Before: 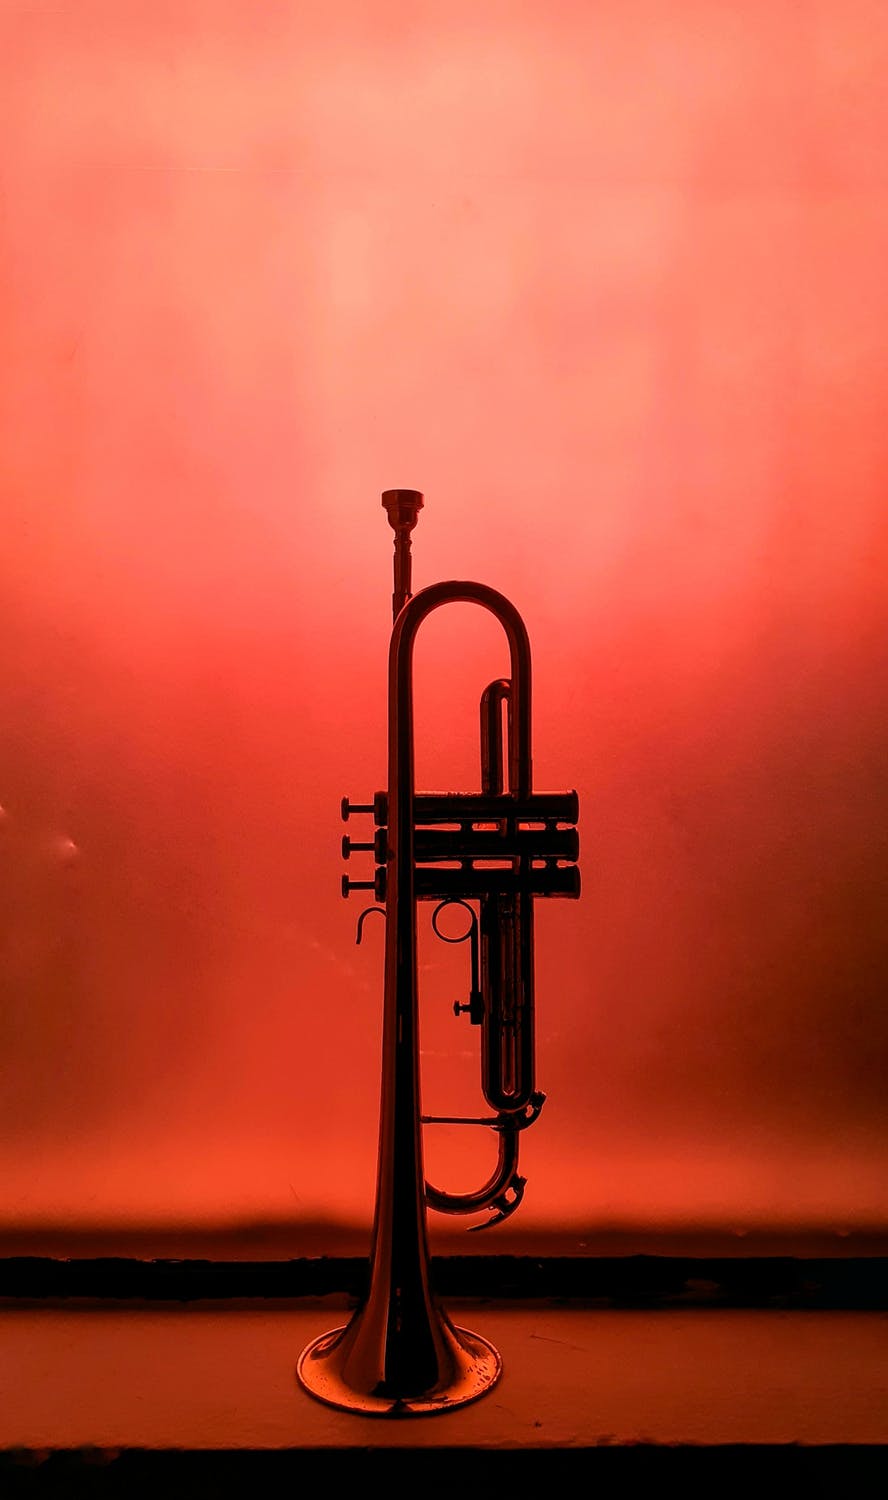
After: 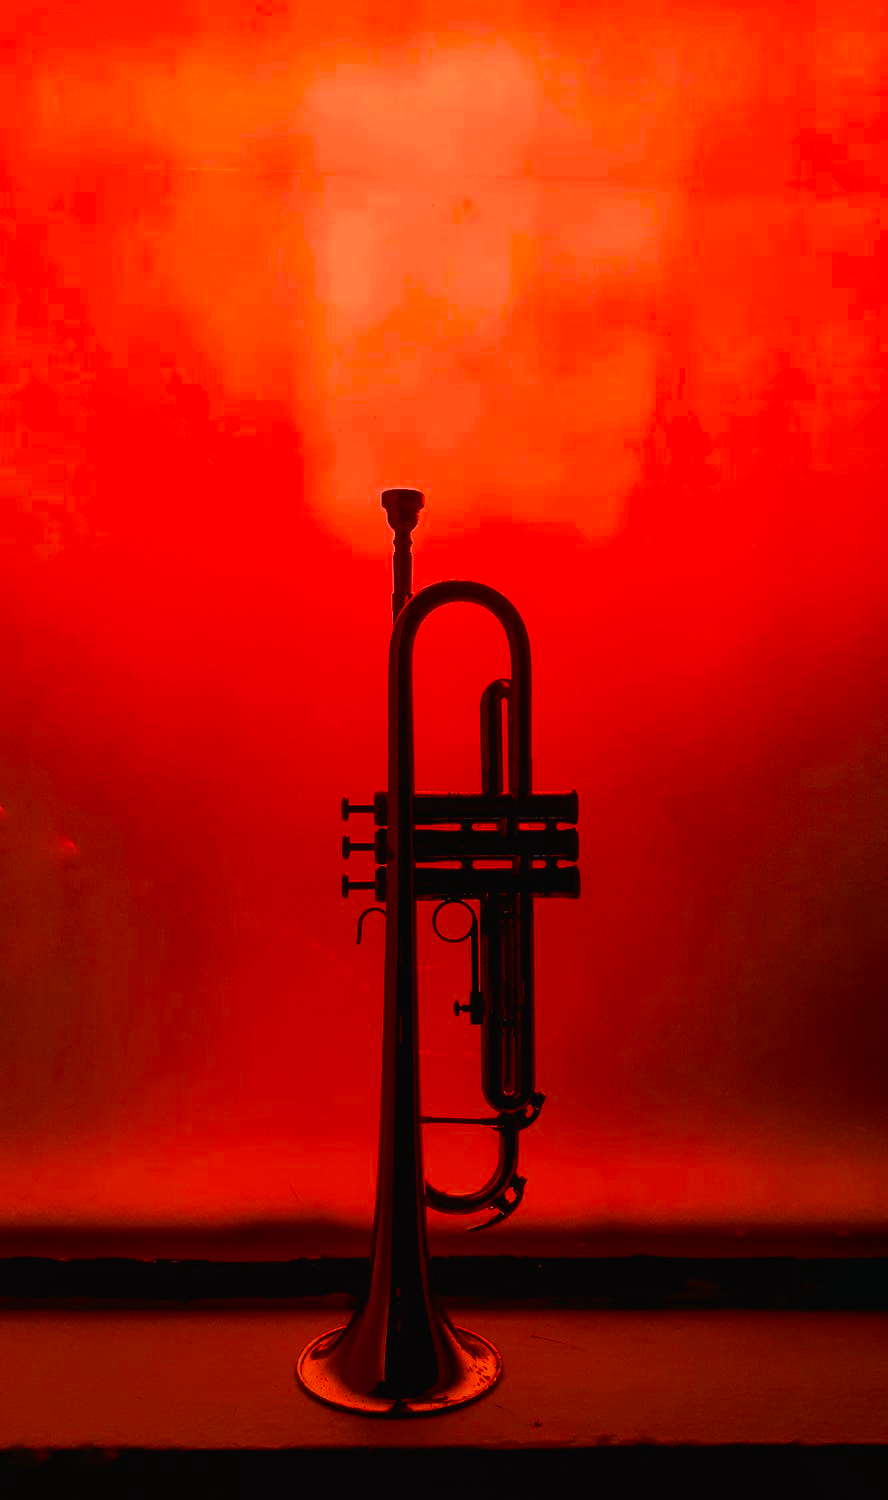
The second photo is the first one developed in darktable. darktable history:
tone curve: curves: ch0 [(0, 0.013) (0.036, 0.035) (0.274, 0.288) (0.504, 0.536) (0.844, 0.84) (1, 0.97)]; ch1 [(0, 0) (0.389, 0.403) (0.462, 0.48) (0.499, 0.5) (0.524, 0.529) (0.567, 0.603) (0.626, 0.651) (0.749, 0.781) (1, 1)]; ch2 [(0, 0) (0.464, 0.478) (0.5, 0.501) (0.533, 0.539) (0.599, 0.6) (0.704, 0.732) (1, 1)], color space Lab, independent channels, preserve colors none
color balance rgb: linear chroma grading › global chroma 19.977%, perceptual saturation grading › global saturation 30.527%, perceptual brilliance grading › highlights 9.89%, perceptual brilliance grading › mid-tones 5.246%, saturation formula JzAzBz (2021)
